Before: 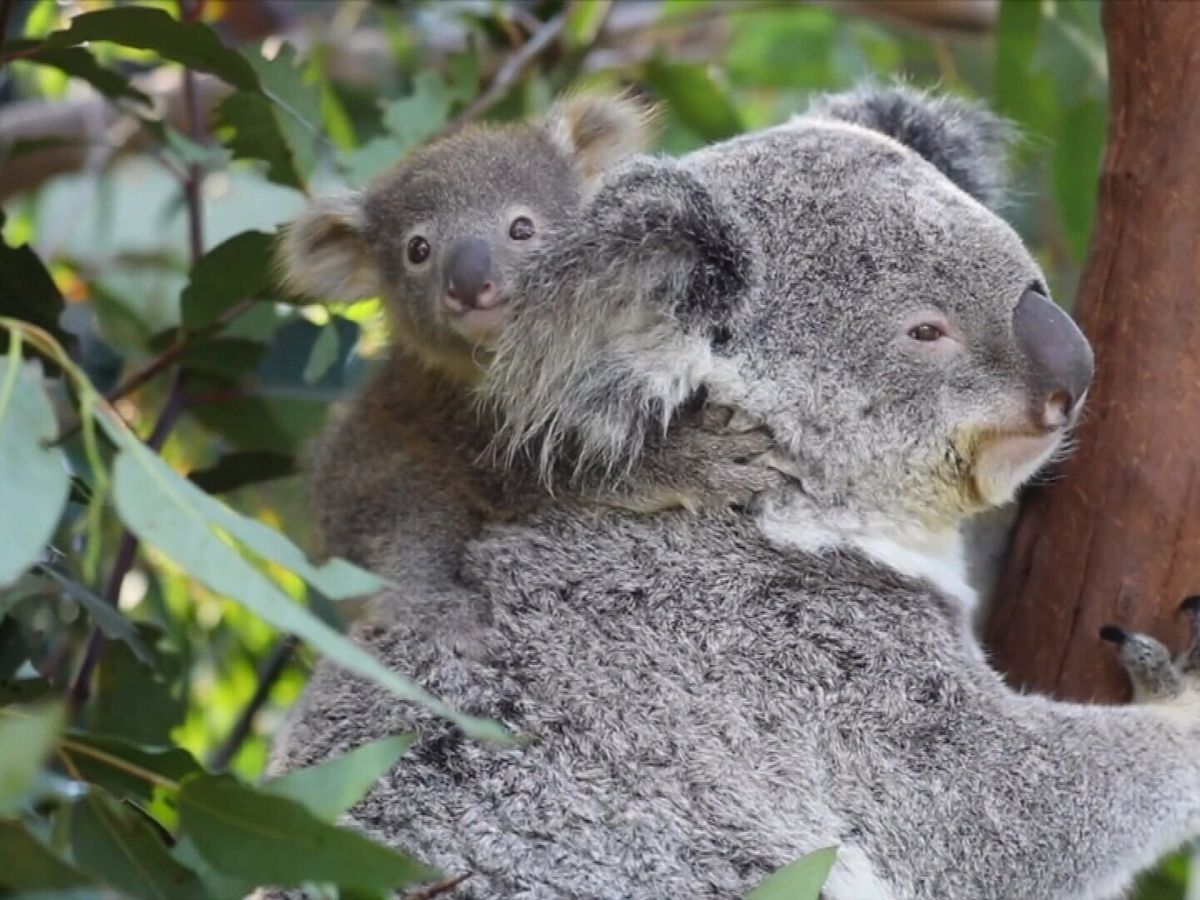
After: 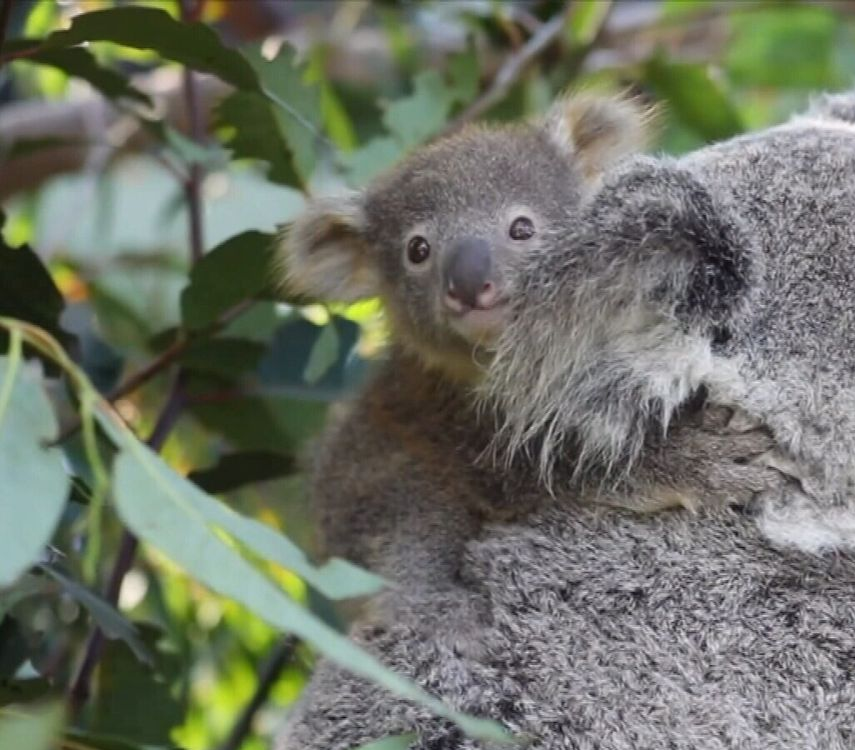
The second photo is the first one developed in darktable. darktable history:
crop: right 28.712%, bottom 16.572%
